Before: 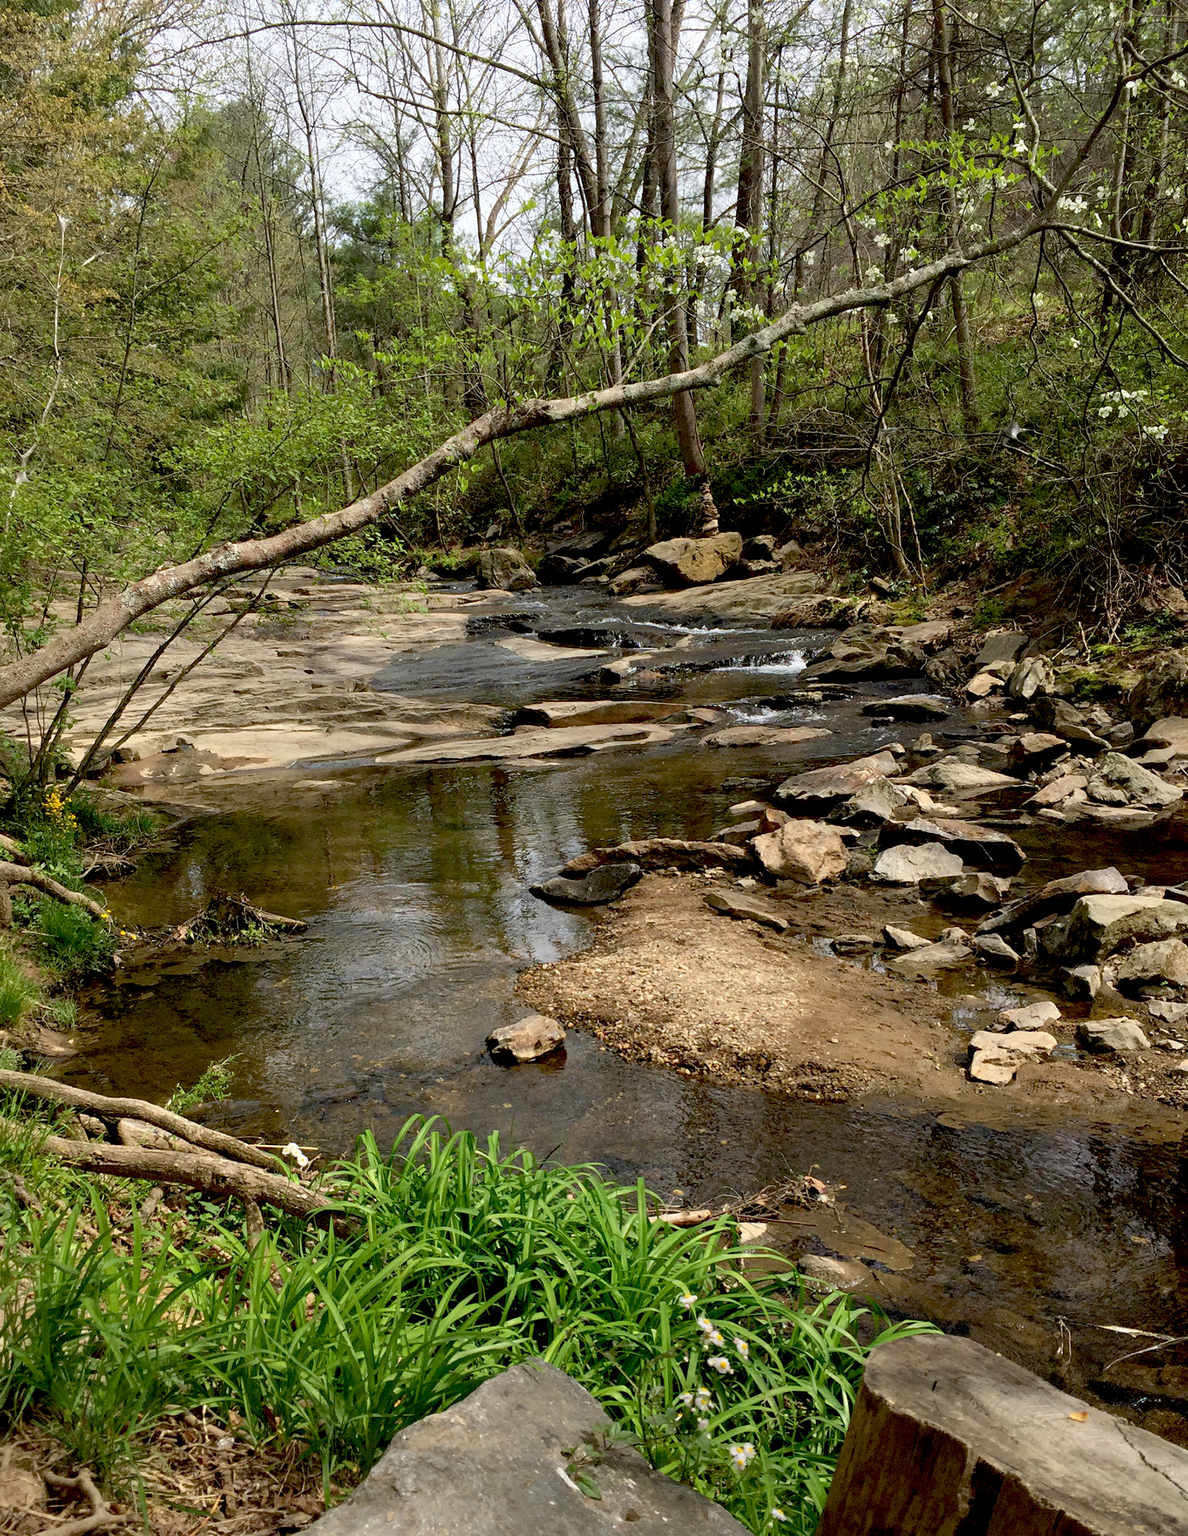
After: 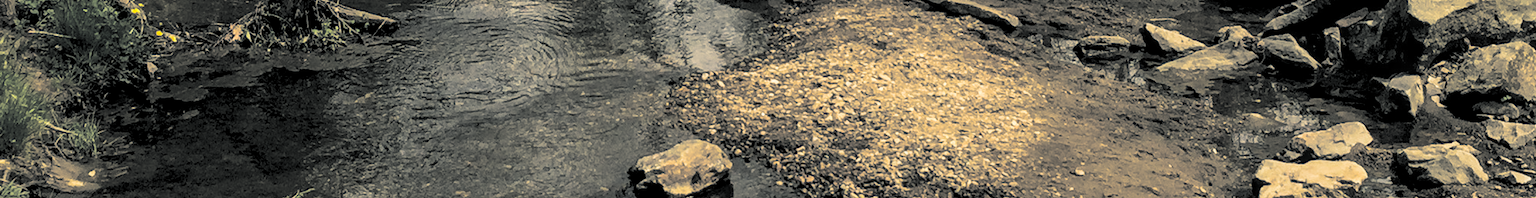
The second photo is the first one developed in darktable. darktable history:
local contrast: on, module defaults
crop and rotate: top 59.084%, bottom 30.916%
color correction: highlights a* 2.72, highlights b* 22.8
tone equalizer: on, module defaults
split-toning: shadows › hue 190.8°, shadows › saturation 0.05, highlights › hue 54°, highlights › saturation 0.05, compress 0%
